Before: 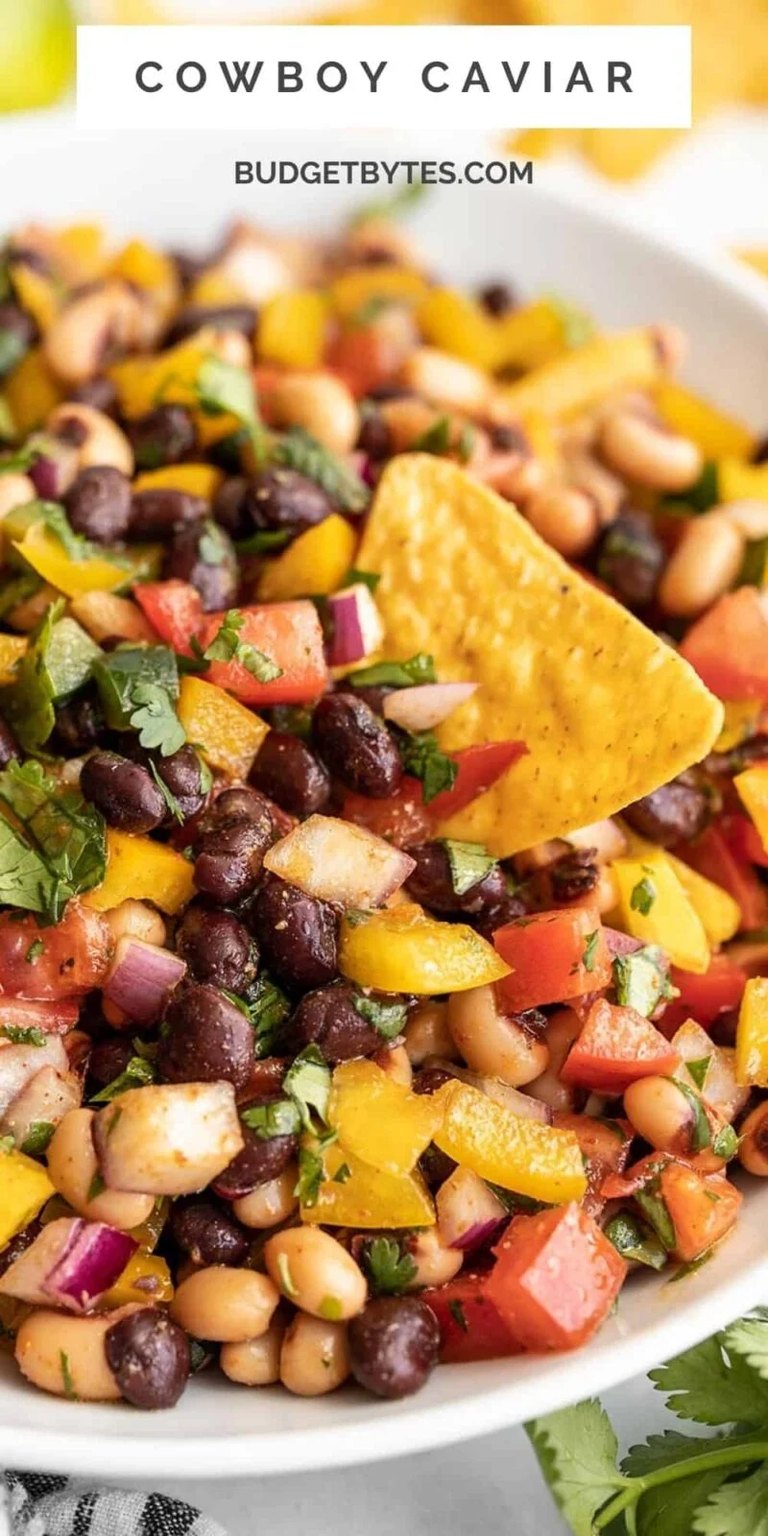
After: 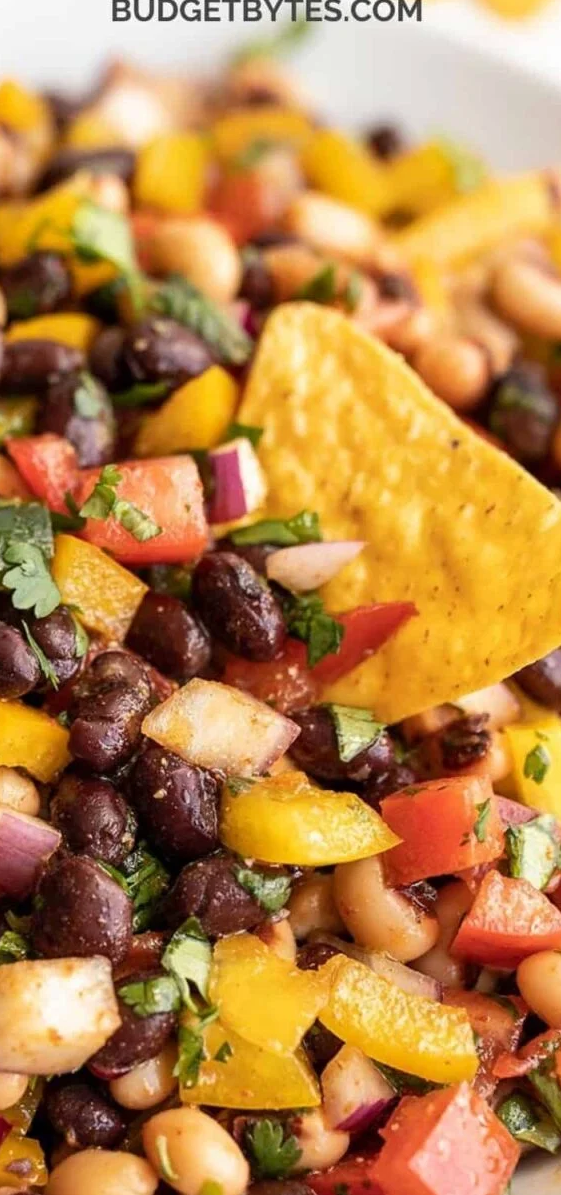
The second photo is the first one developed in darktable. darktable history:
crop and rotate: left 16.848%, top 10.697%, right 12.938%, bottom 14.609%
